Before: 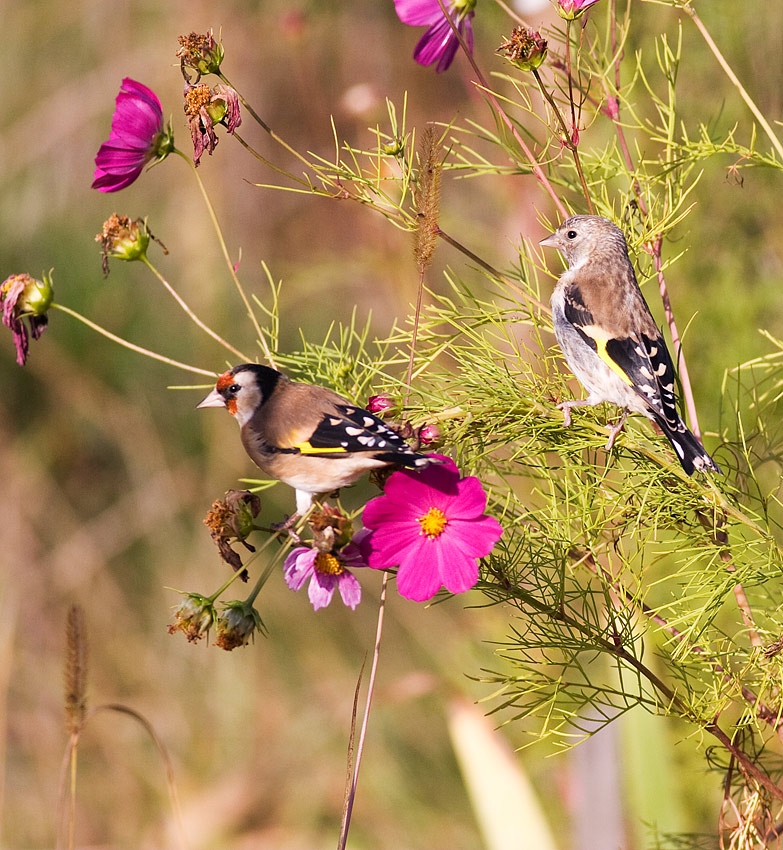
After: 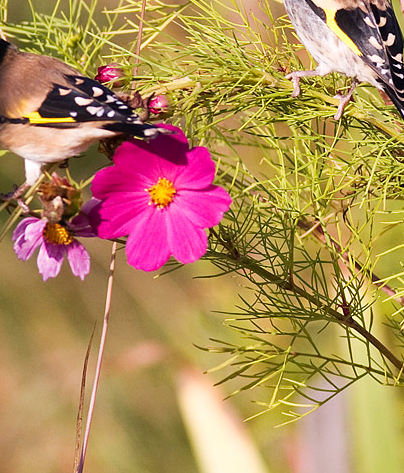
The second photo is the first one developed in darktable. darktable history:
color zones: curves: ch1 [(0, 0.513) (0.143, 0.524) (0.286, 0.511) (0.429, 0.506) (0.571, 0.503) (0.714, 0.503) (0.857, 0.508) (1, 0.513)]
crop: left 34.651%, top 38.908%, right 13.65%, bottom 5.42%
